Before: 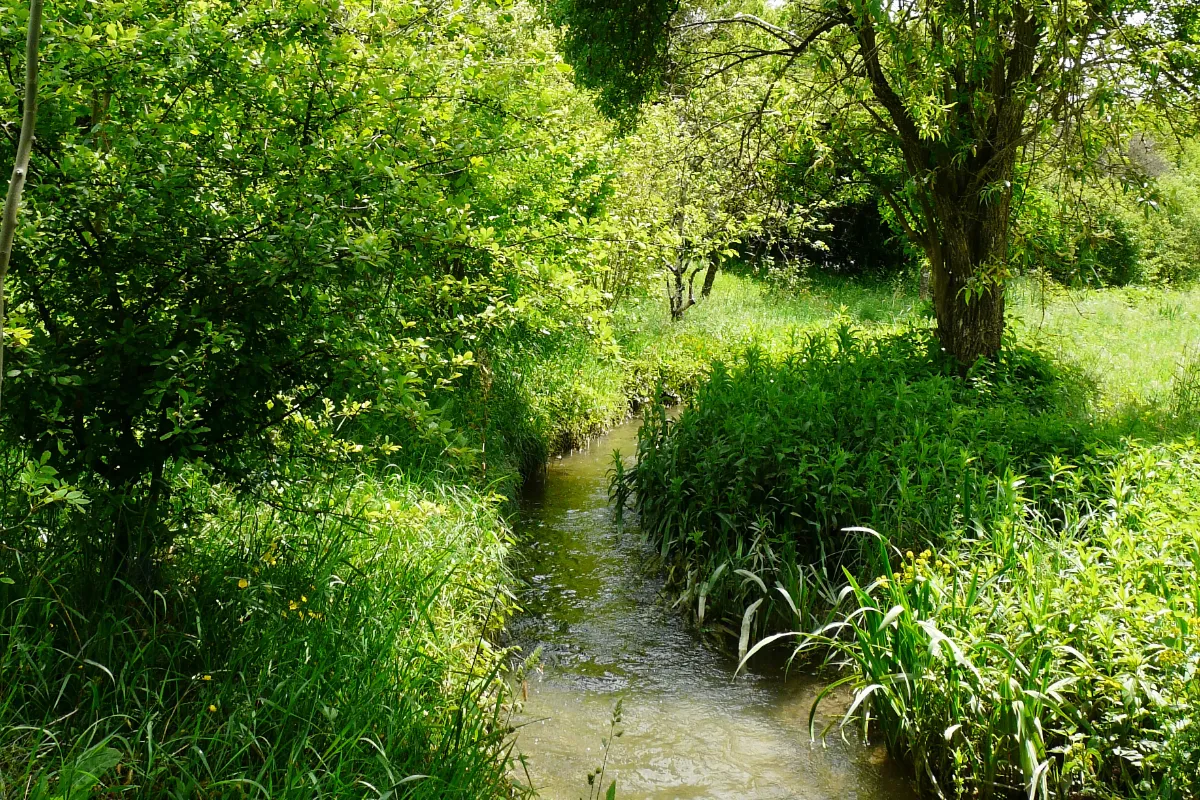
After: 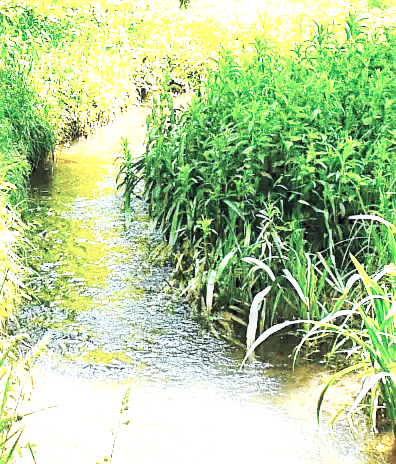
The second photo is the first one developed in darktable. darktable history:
exposure: black level correction 0, exposure 0.595 EV, compensate exposure bias true, compensate highlight preservation false
local contrast: on, module defaults
crop: left 41.018%, top 39.019%, right 25.926%, bottom 2.878%
contrast brightness saturation: brightness 0.187, saturation -0.496
base curve: curves: ch0 [(0, 0) (0.028, 0.03) (0.105, 0.232) (0.387, 0.748) (0.754, 0.968) (1, 1)], preserve colors none
sharpen: on, module defaults
color calibration: output R [1.422, -0.35, -0.252, 0], output G [-0.238, 1.259, -0.084, 0], output B [-0.081, -0.196, 1.58, 0], output brightness [0.49, 0.671, -0.57, 0], illuminant same as pipeline (D50), adaptation none (bypass), x 0.334, y 0.334, temperature 5017.99 K
